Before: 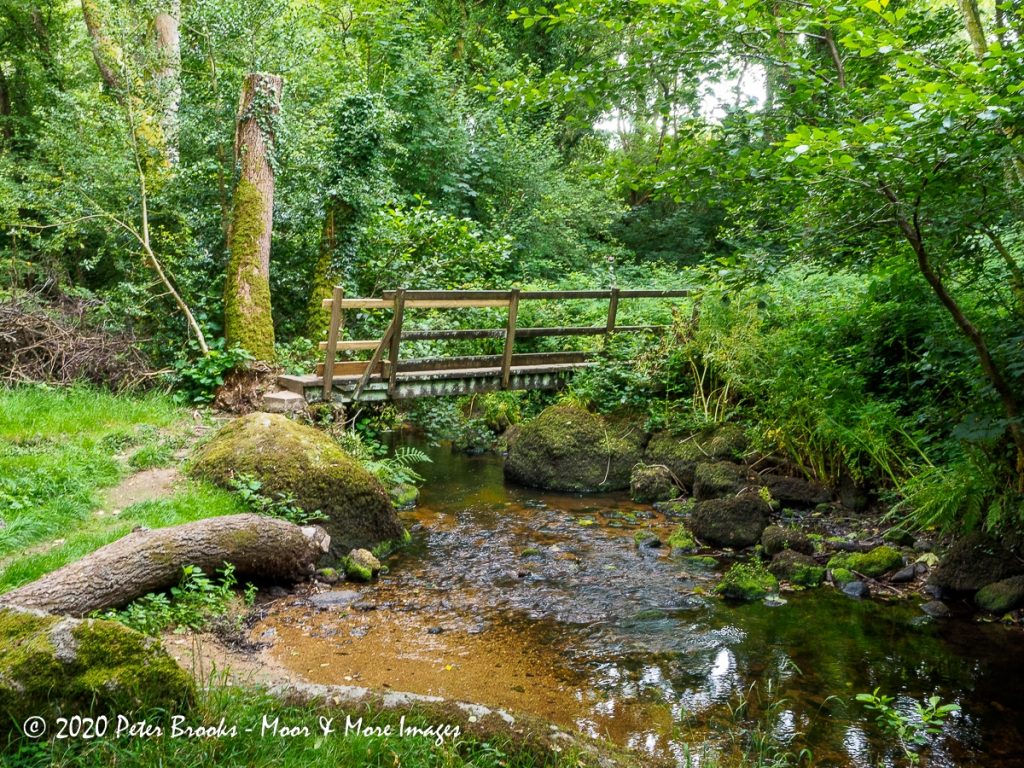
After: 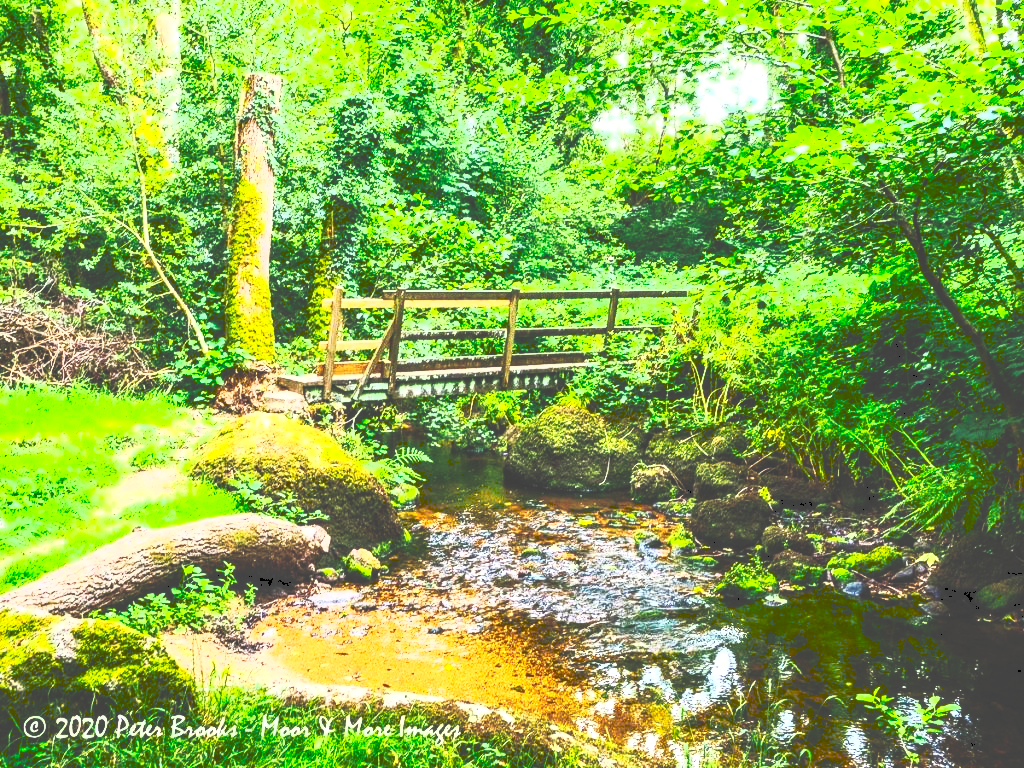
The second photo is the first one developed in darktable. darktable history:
local contrast: on, module defaults
tone curve: curves: ch0 [(0, 0) (0.003, 0.273) (0.011, 0.276) (0.025, 0.276) (0.044, 0.28) (0.069, 0.283) (0.1, 0.288) (0.136, 0.293) (0.177, 0.302) (0.224, 0.321) (0.277, 0.349) (0.335, 0.393) (0.399, 0.448) (0.468, 0.51) (0.543, 0.589) (0.623, 0.677) (0.709, 0.761) (0.801, 0.839) (0.898, 0.909) (1, 1)], preserve colors none
contrast brightness saturation: contrast 1, brightness 1, saturation 1
